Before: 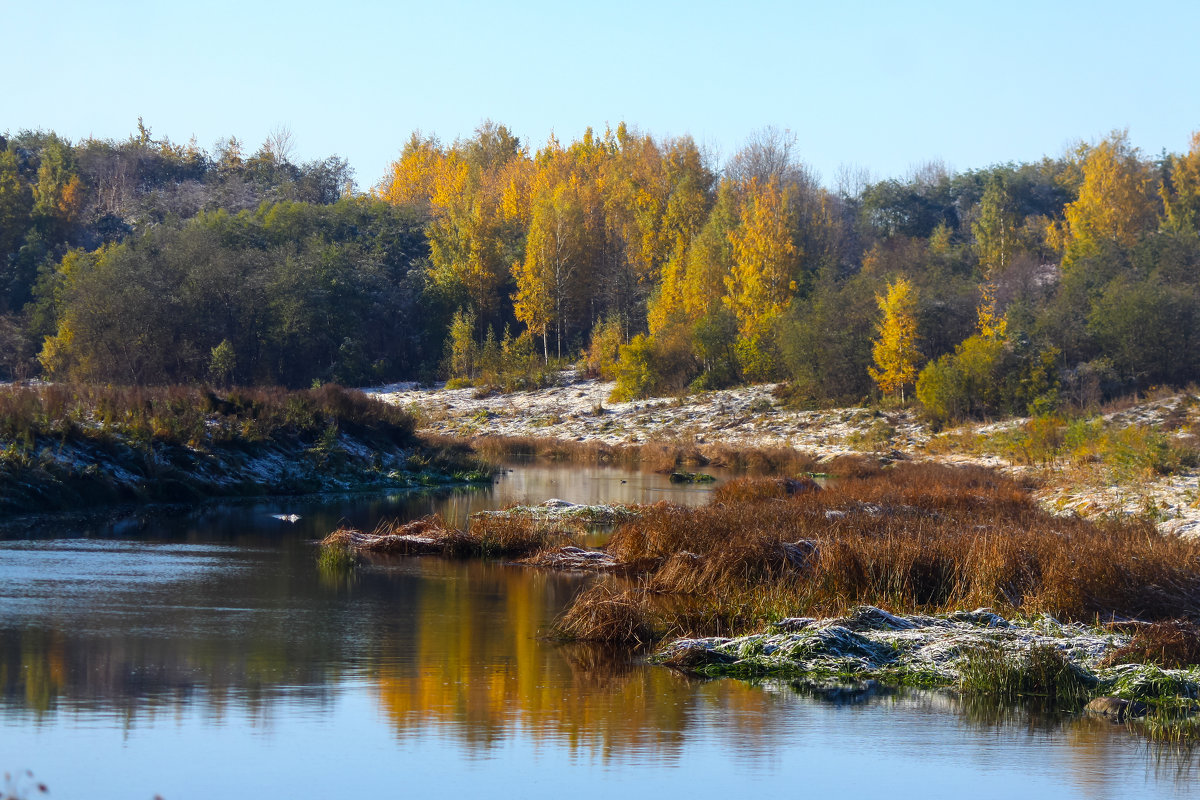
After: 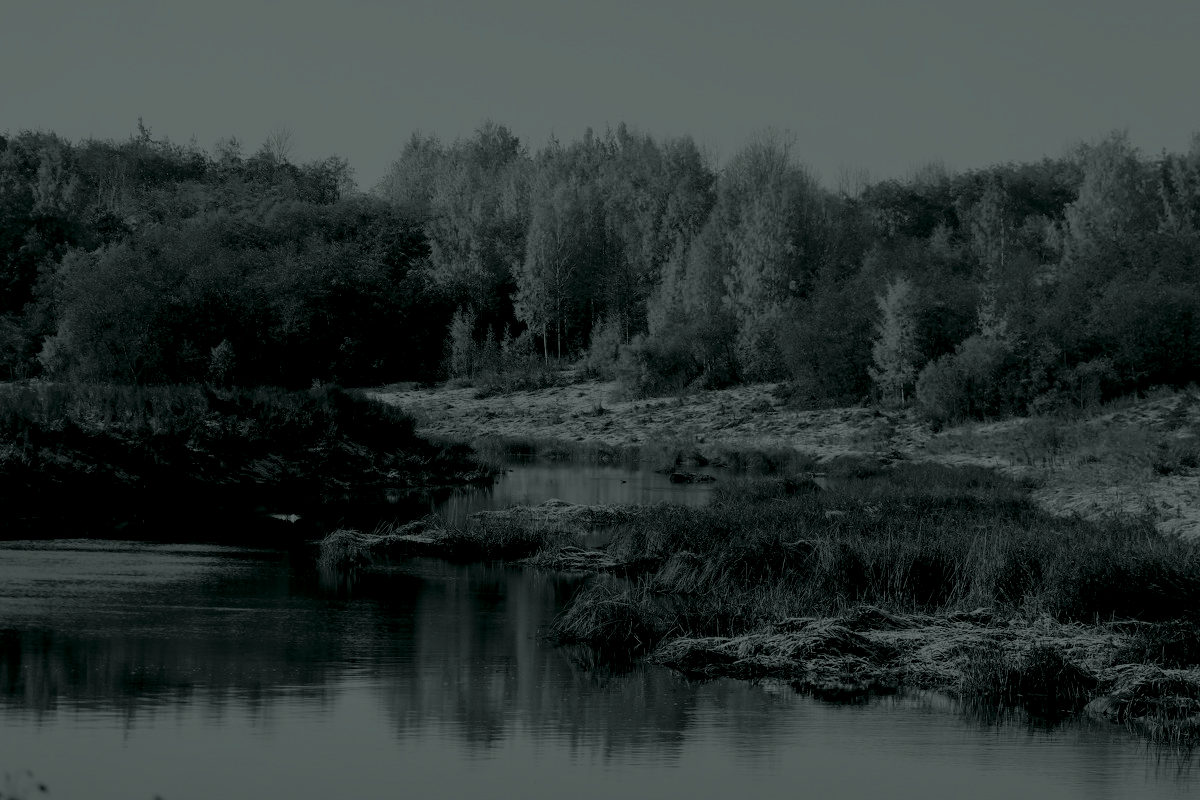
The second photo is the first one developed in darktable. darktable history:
levels: levels [0.072, 0.414, 0.976]
tone equalizer: -8 EV -0.75 EV, -7 EV -0.7 EV, -6 EV -0.6 EV, -5 EV -0.4 EV, -3 EV 0.4 EV, -2 EV 0.6 EV, -1 EV 0.7 EV, +0 EV 0.75 EV, edges refinement/feathering 500, mask exposure compensation -1.57 EV, preserve details no
colorize: hue 90°, saturation 19%, lightness 1.59%, version 1
